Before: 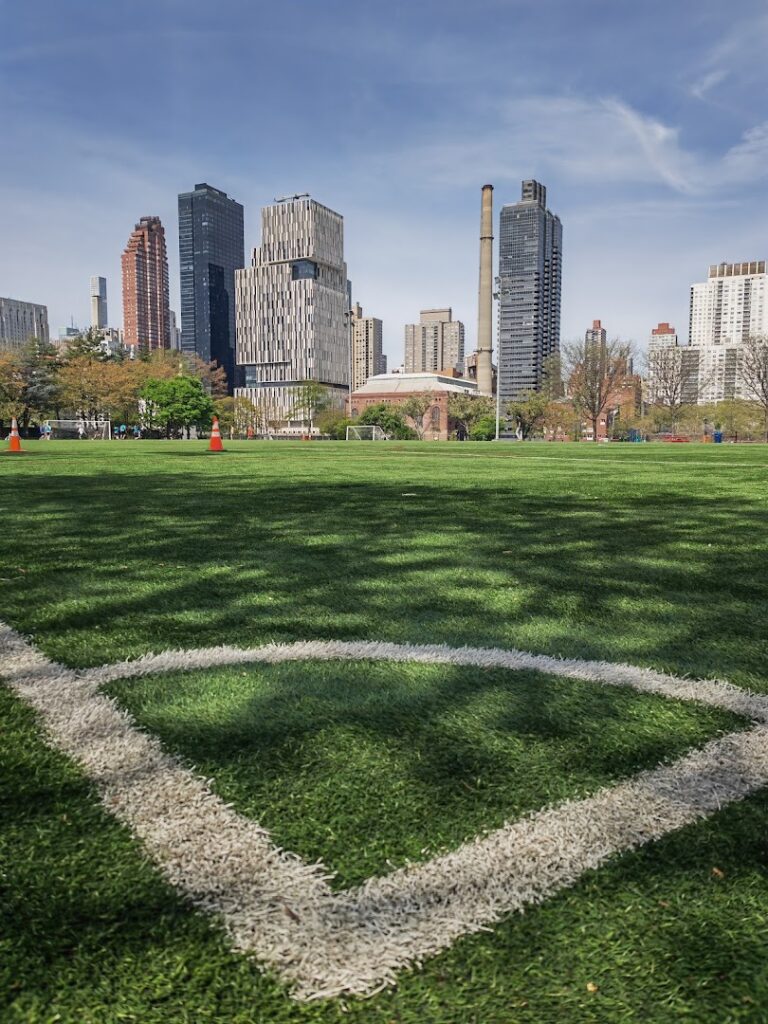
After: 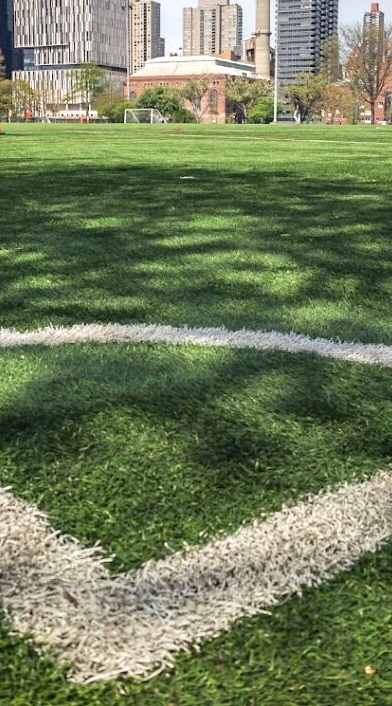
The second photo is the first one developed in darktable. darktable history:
exposure: black level correction 0, exposure 0.499 EV, compensate exposure bias true, compensate highlight preservation false
crop and rotate: left 29.002%, top 31.028%, right 19.847%
vignetting: brightness -0.224, saturation 0.132
